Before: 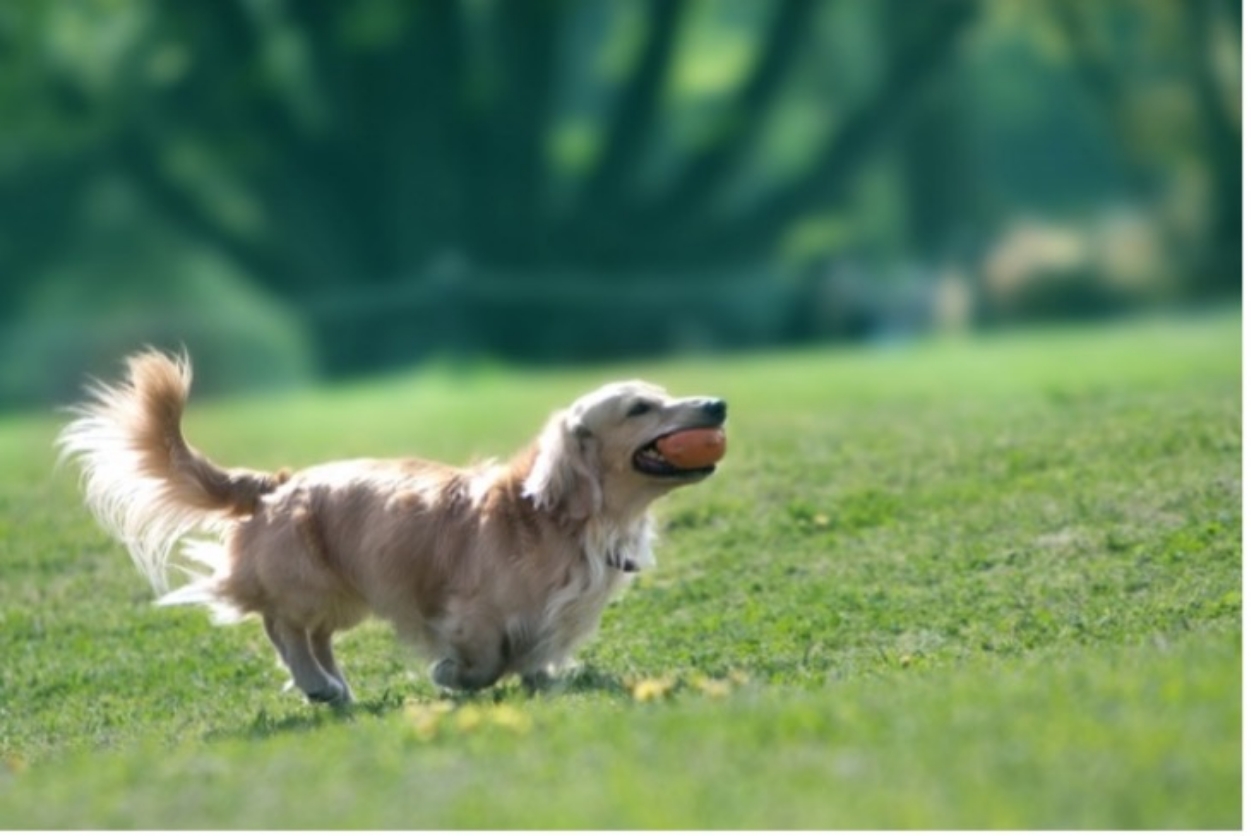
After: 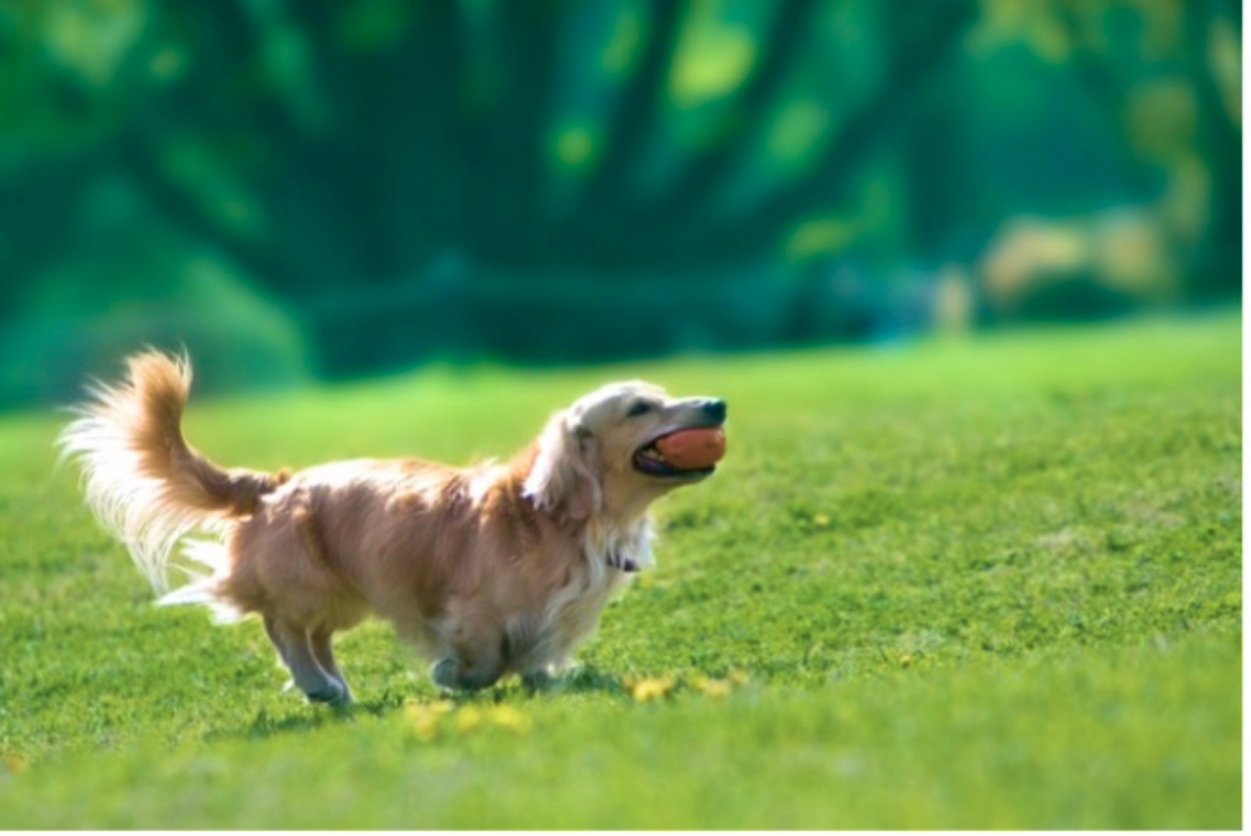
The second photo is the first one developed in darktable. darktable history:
sharpen: radius 5.273, amount 0.31, threshold 26.692
velvia: strength 75%
